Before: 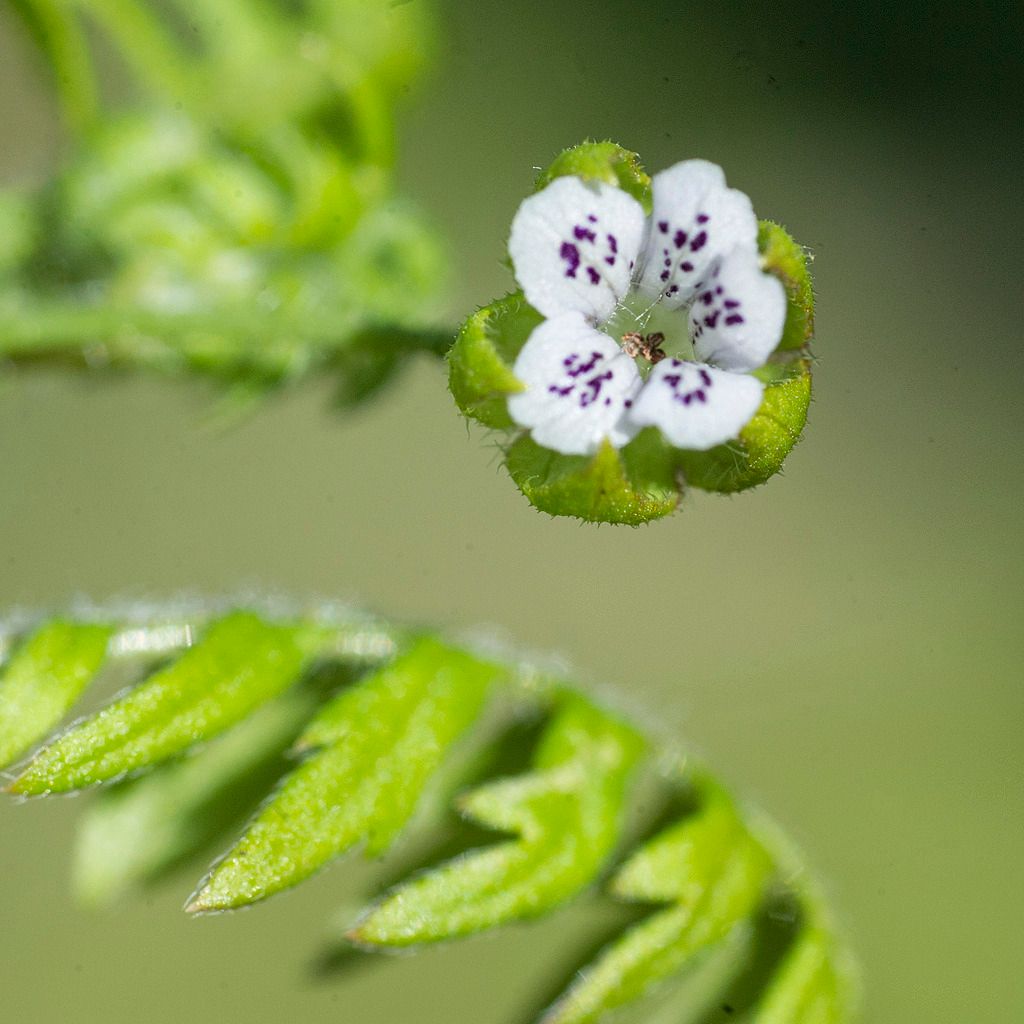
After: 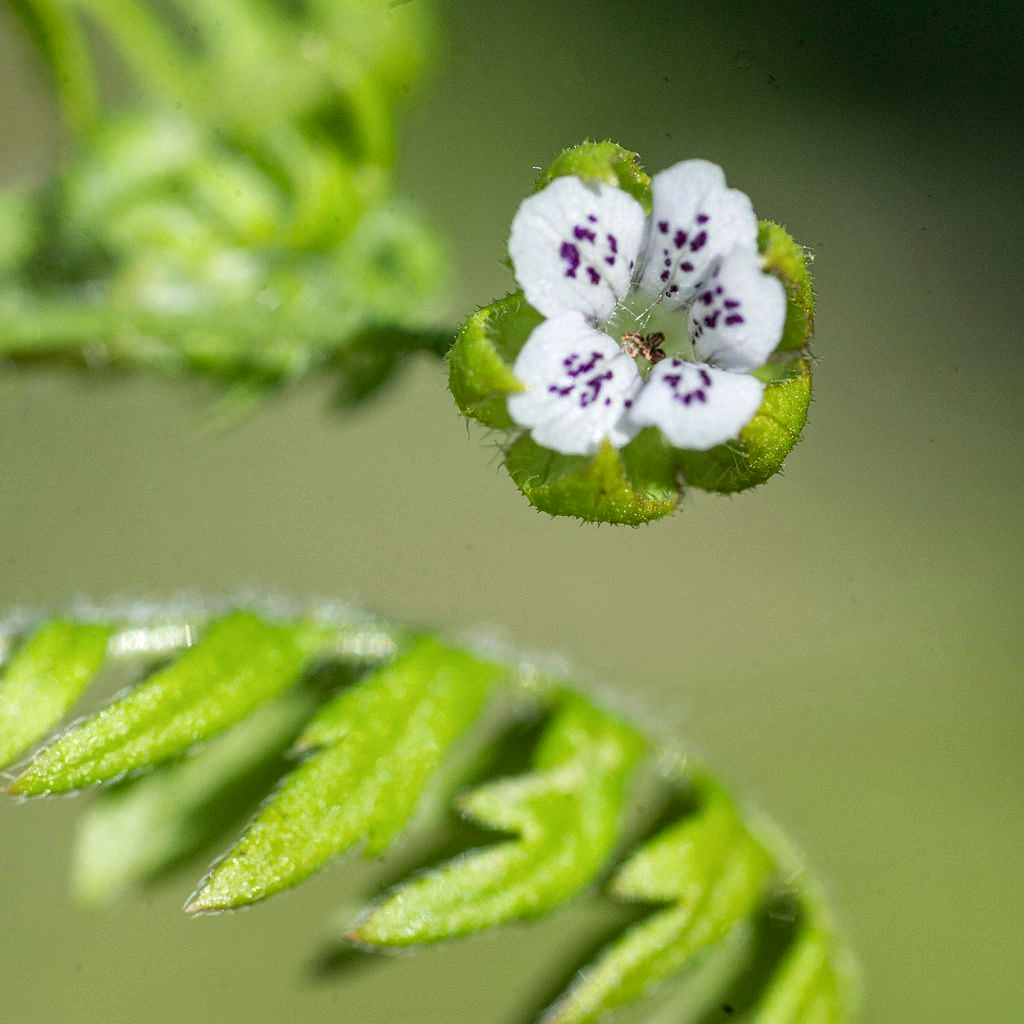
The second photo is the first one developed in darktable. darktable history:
exposure: exposure -0.041 EV, compensate highlight preservation false
local contrast: on, module defaults
